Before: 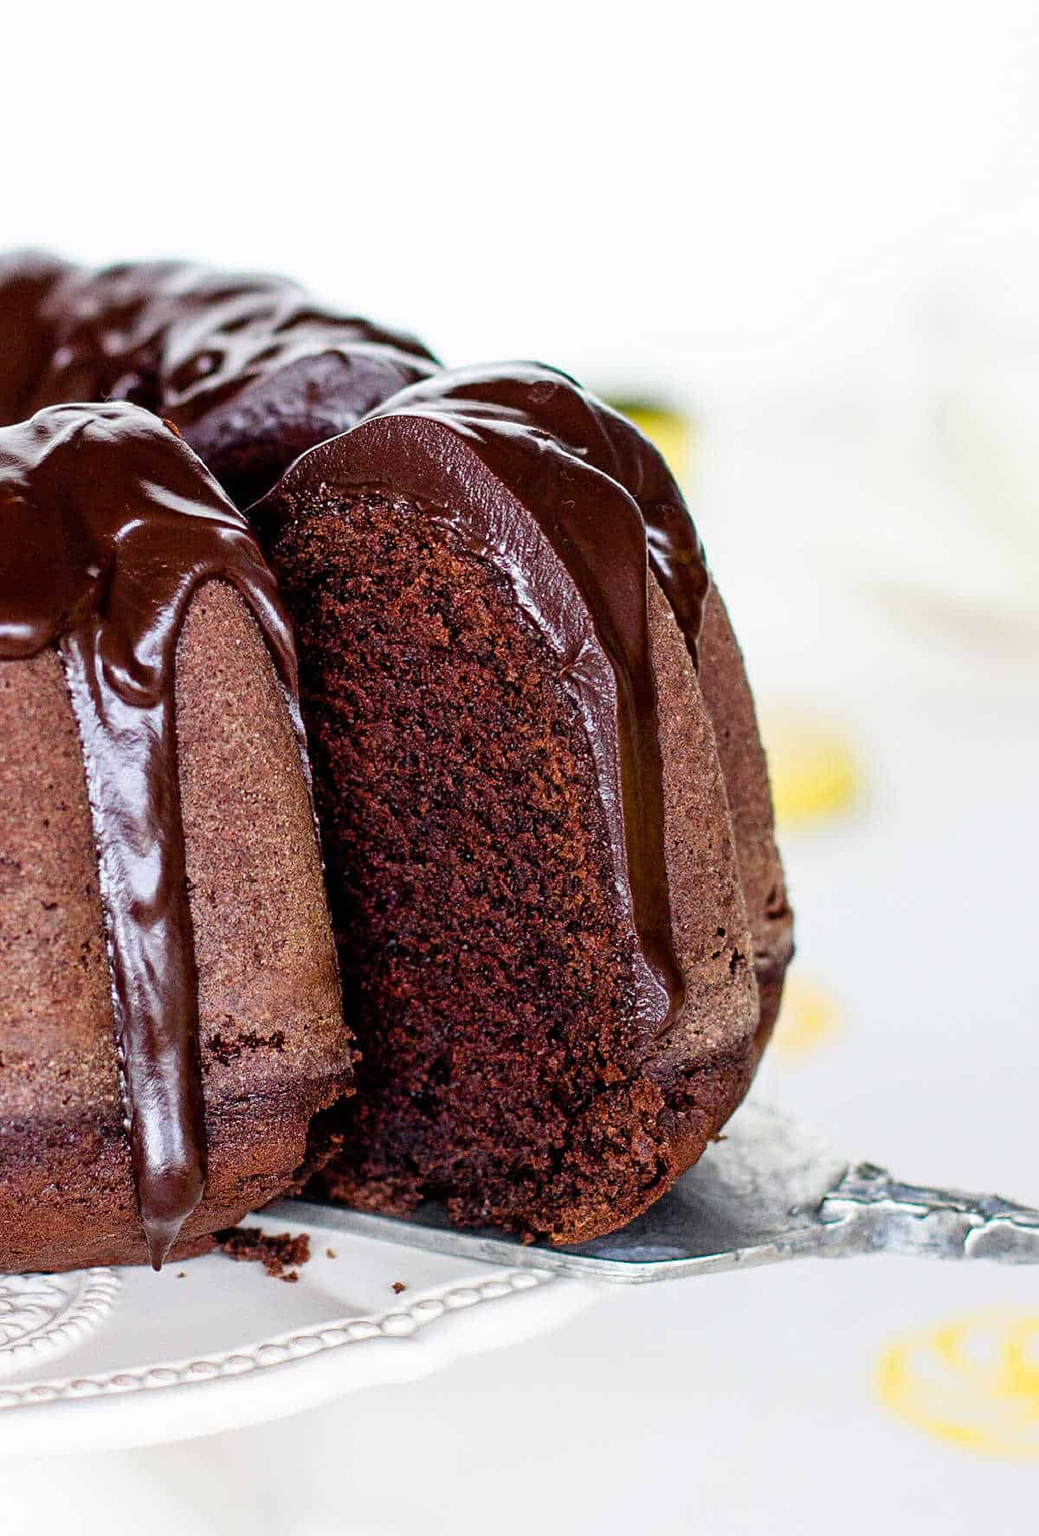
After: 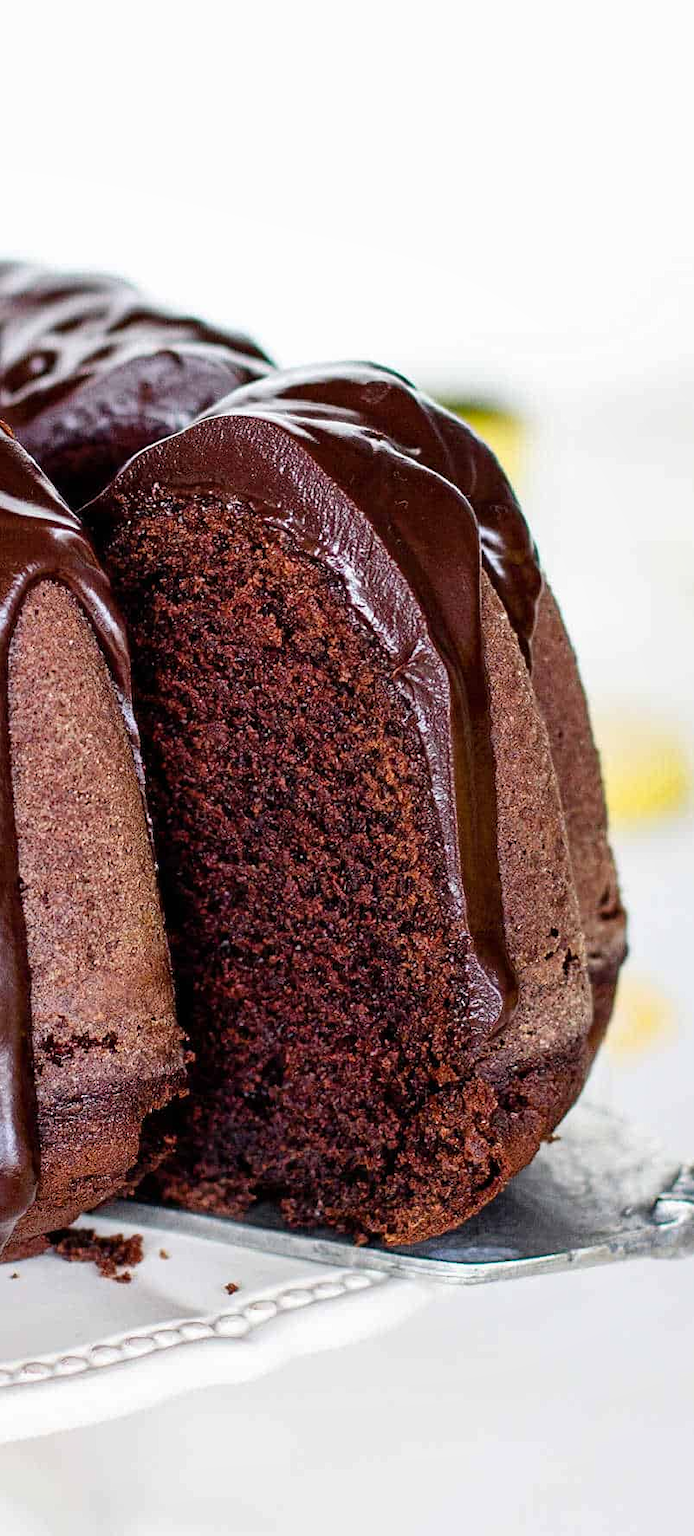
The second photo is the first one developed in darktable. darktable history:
crop and rotate: left 16.121%, right 16.969%
shadows and highlights: radius 126.63, shadows 30.49, highlights -30.86, low approximation 0.01, soften with gaussian
